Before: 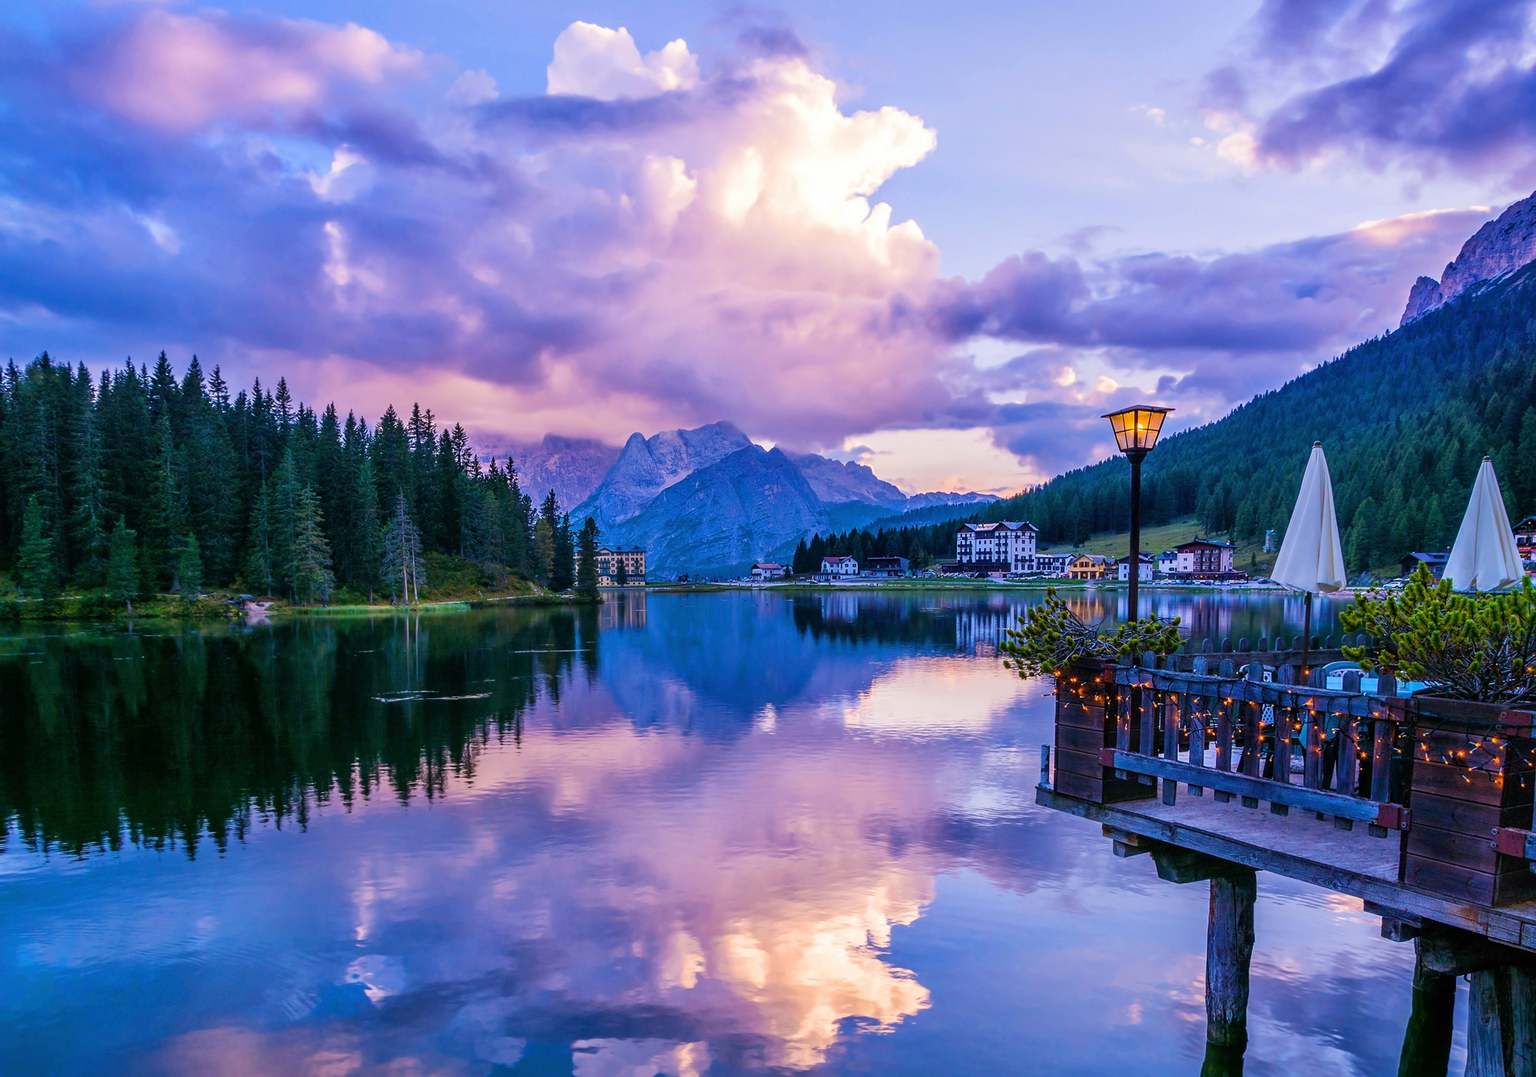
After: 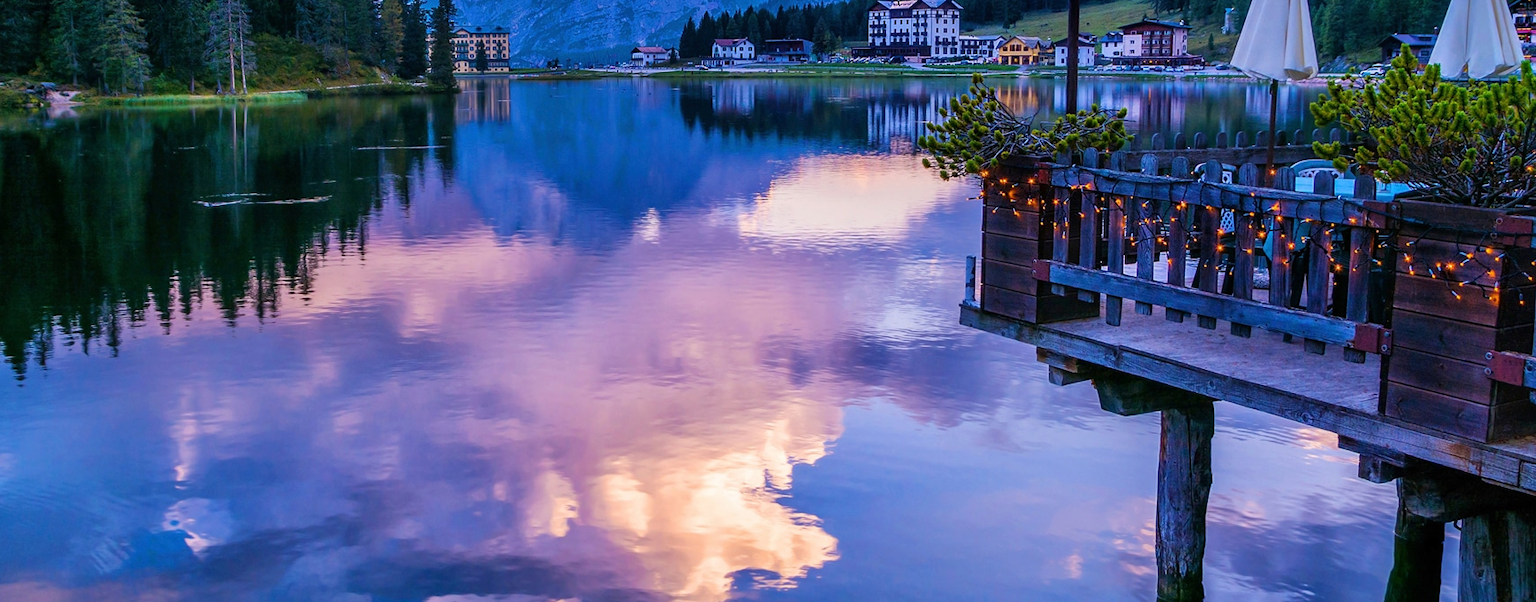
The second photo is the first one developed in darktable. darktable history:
crop and rotate: left 13.303%, top 48.635%, bottom 2.795%
